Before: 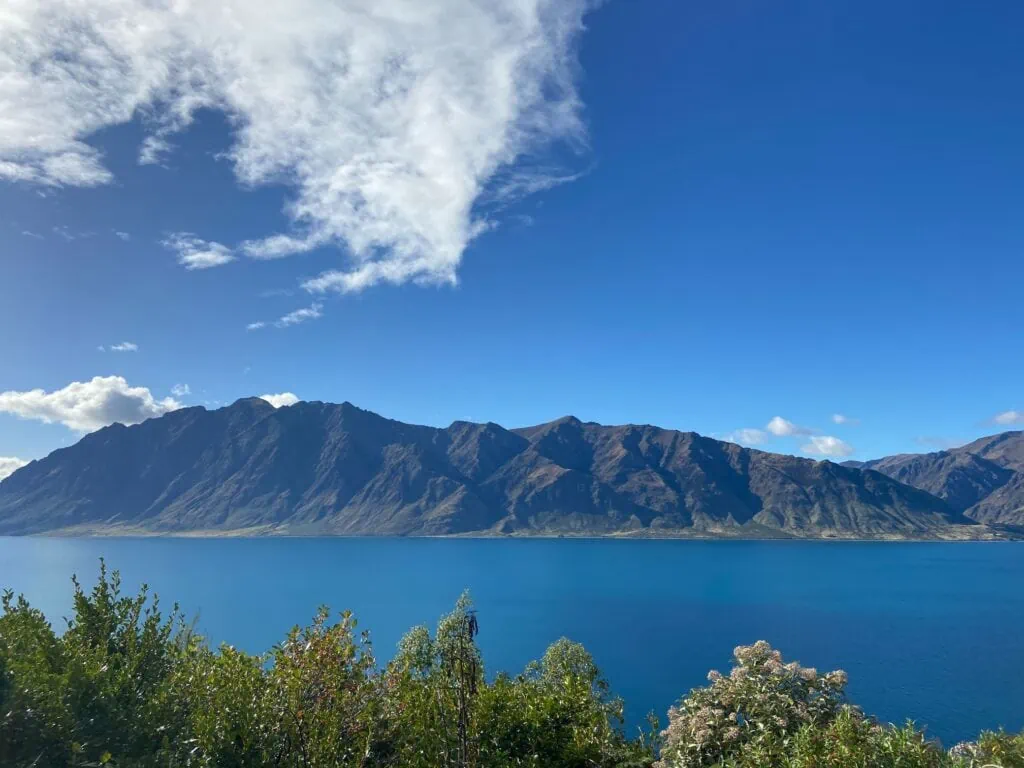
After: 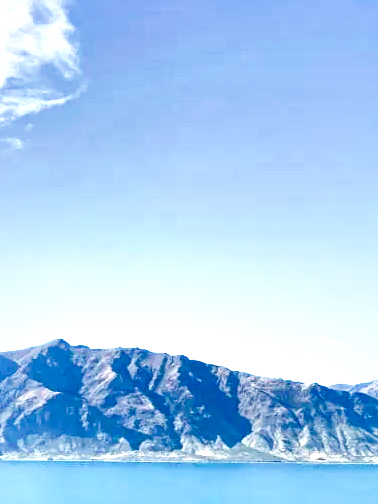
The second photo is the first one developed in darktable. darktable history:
tone equalizer: -8 EV -0.002 EV, -7 EV 0.005 EV, -6 EV -0.009 EV, -5 EV 0.011 EV, -4 EV -0.012 EV, -3 EV 0.007 EV, -2 EV -0.062 EV, -1 EV -0.293 EV, +0 EV -0.582 EV, smoothing diameter 2%, edges refinement/feathering 20, mask exposure compensation -1.57 EV, filter diffusion 5
local contrast: mode bilateral grid, contrast 44, coarseness 69, detail 214%, midtone range 0.2
exposure: exposure 1.137 EV, compensate highlight preservation false
crop and rotate: left 49.936%, top 10.094%, right 13.136%, bottom 24.256%
tone curve: curves: ch0 [(0, 0) (0.003, 0.037) (0.011, 0.061) (0.025, 0.104) (0.044, 0.145) (0.069, 0.145) (0.1, 0.127) (0.136, 0.175) (0.177, 0.207) (0.224, 0.252) (0.277, 0.341) (0.335, 0.446) (0.399, 0.554) (0.468, 0.658) (0.543, 0.757) (0.623, 0.843) (0.709, 0.919) (0.801, 0.958) (0.898, 0.975) (1, 1)], preserve colors none
